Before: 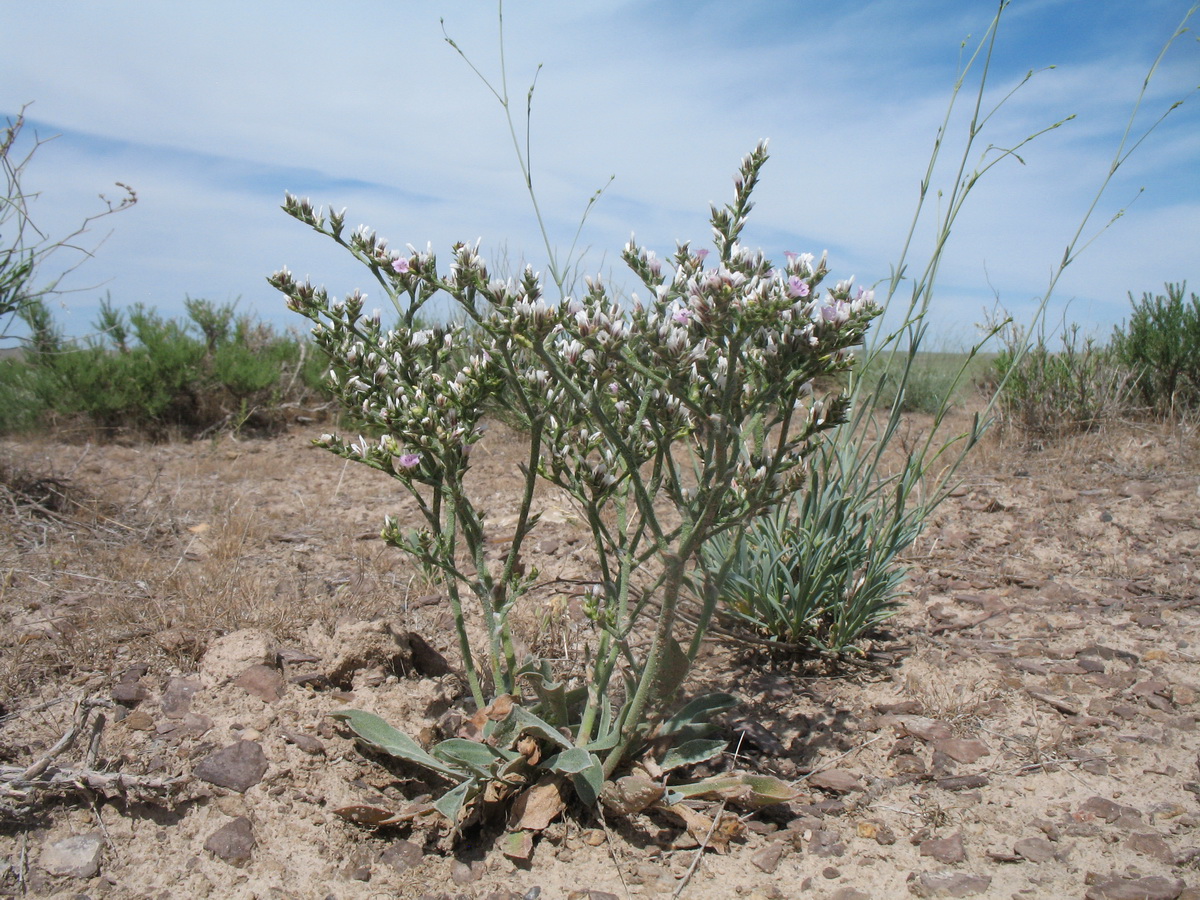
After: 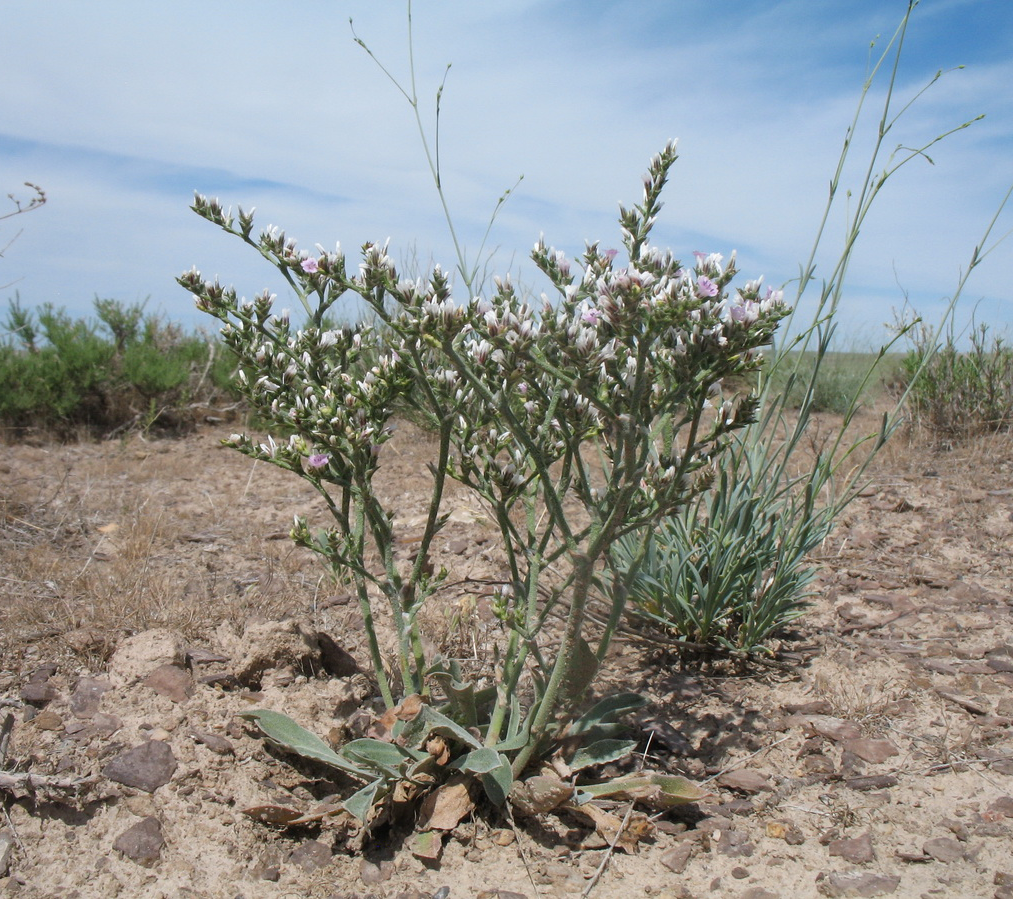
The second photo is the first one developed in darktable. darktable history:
crop: left 7.656%, right 7.87%
